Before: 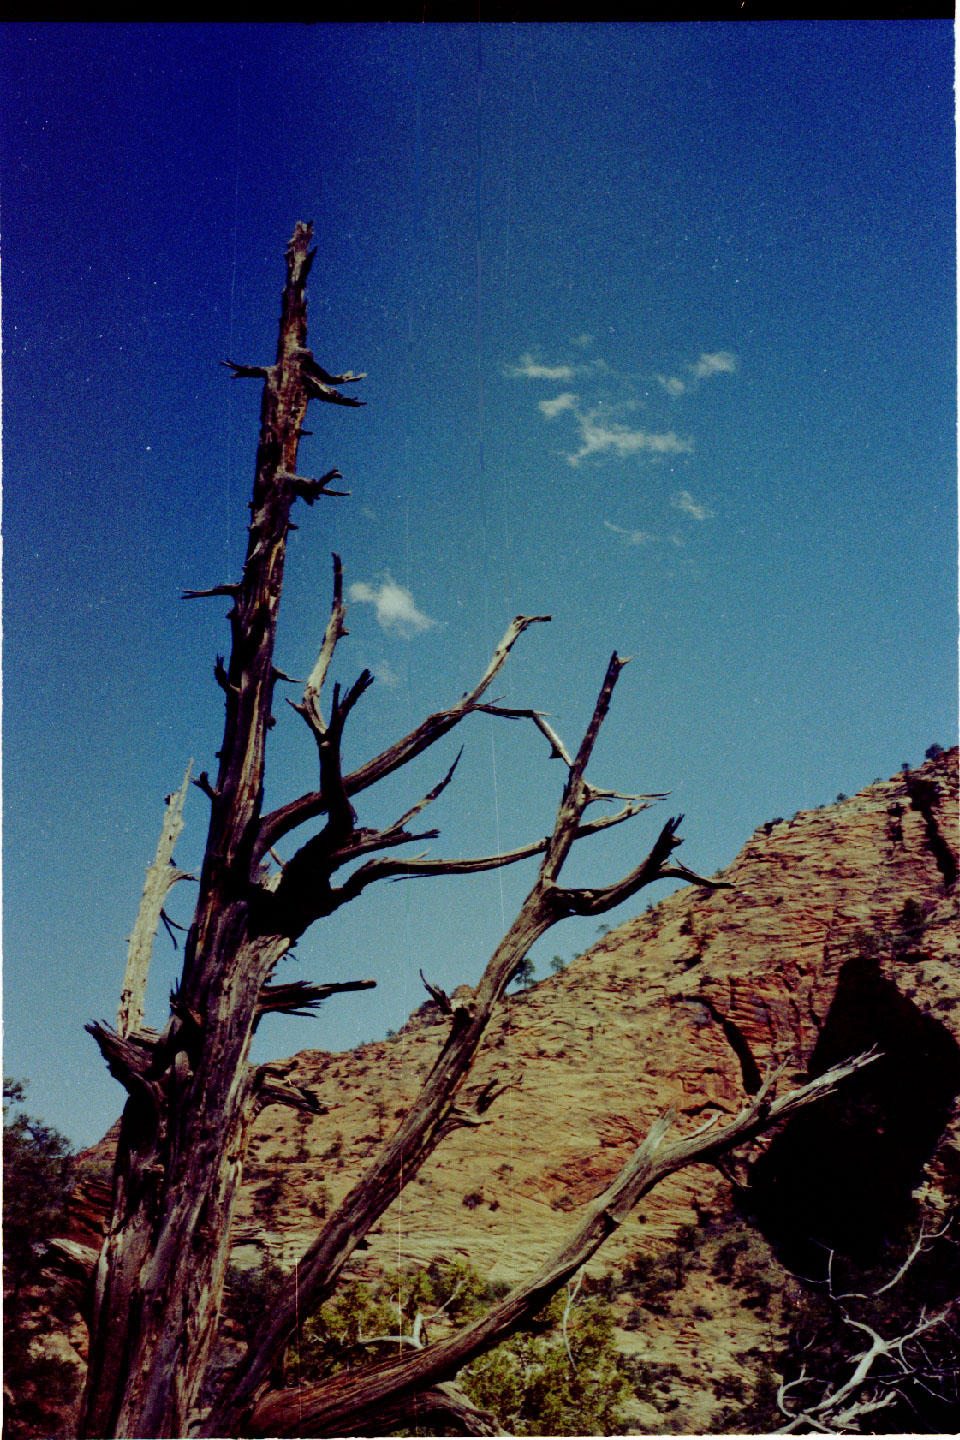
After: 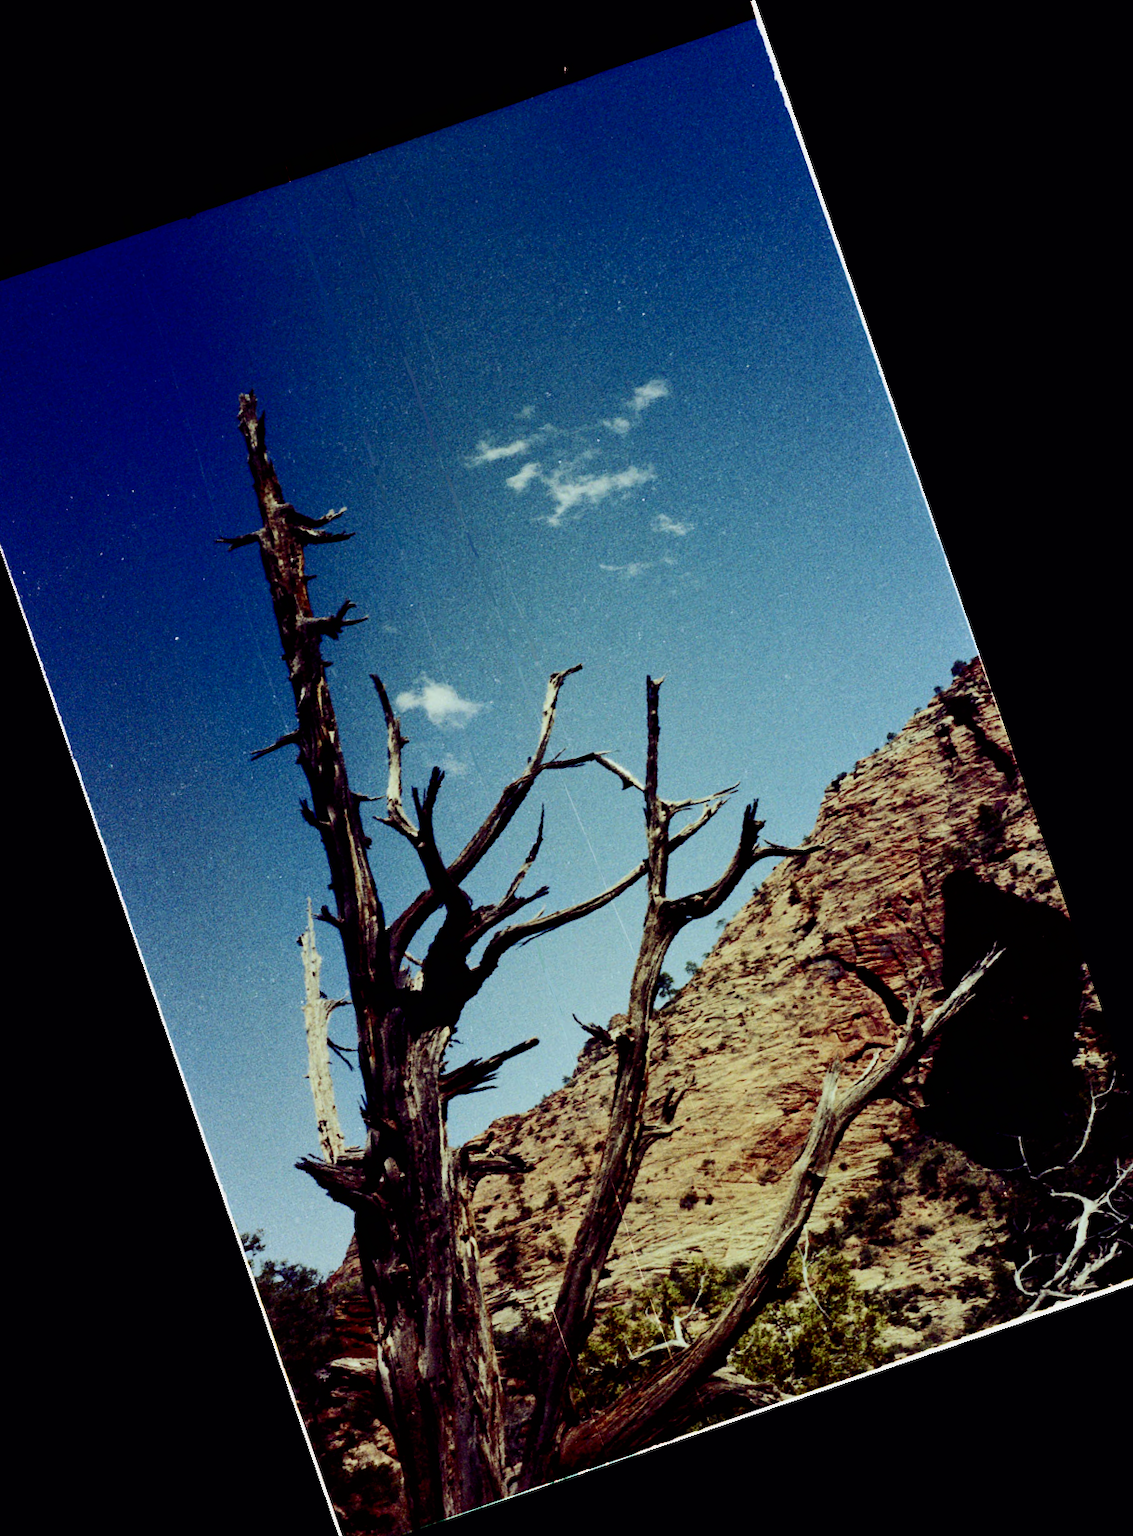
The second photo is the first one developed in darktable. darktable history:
filmic rgb: black relative exposure -7.65 EV, white relative exposure 4.56 EV, hardness 3.61, color science v6 (2022)
crop and rotate: angle 18.94°, left 6.939%, right 4.265%, bottom 1.123%
contrast brightness saturation: contrast 0.372, brightness 0.11
